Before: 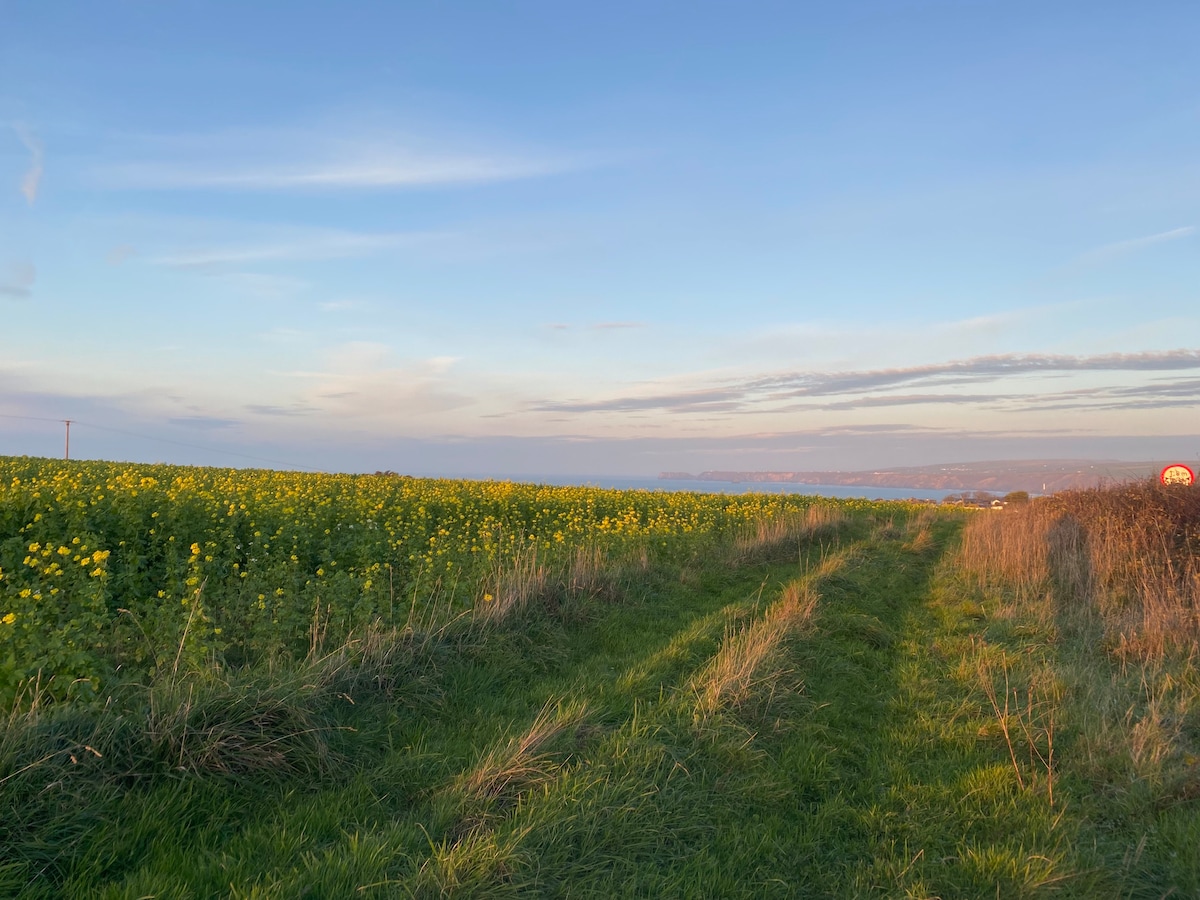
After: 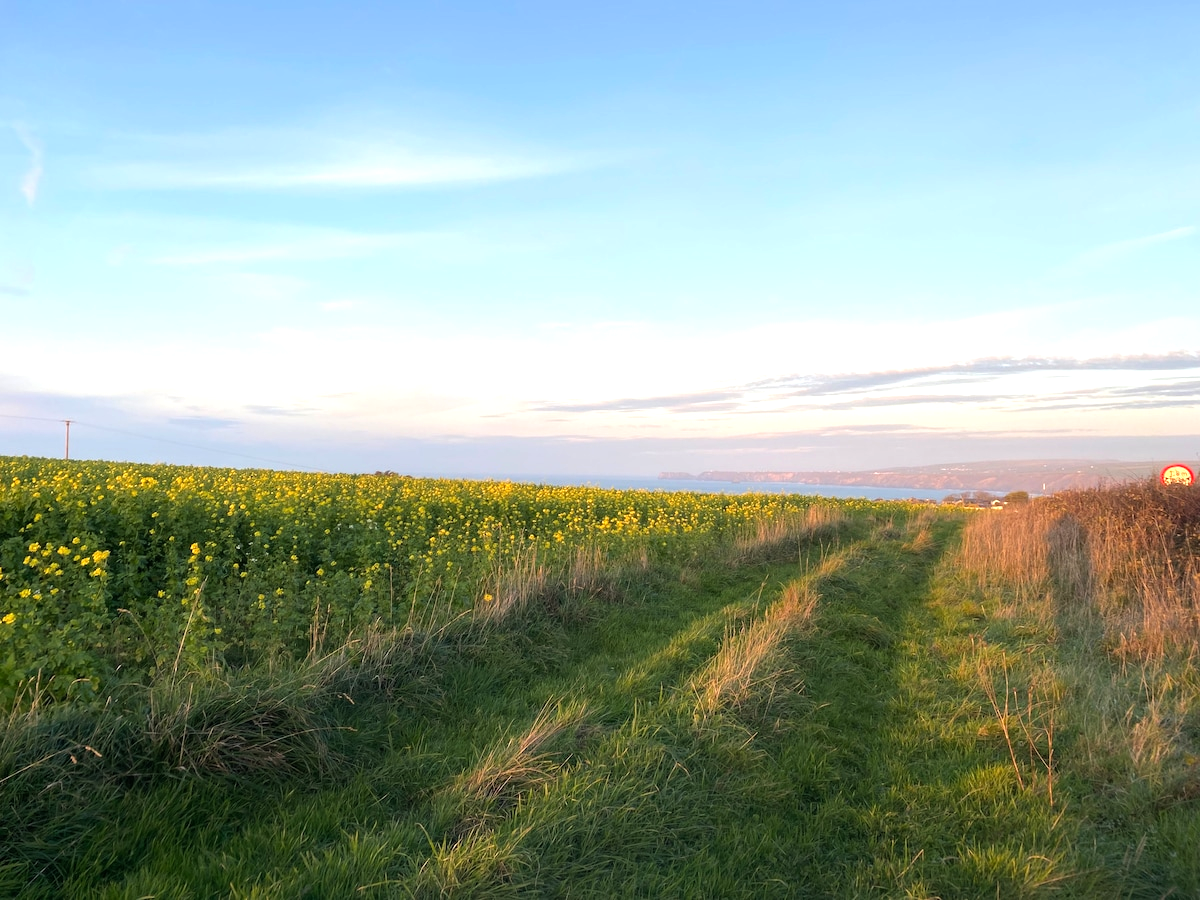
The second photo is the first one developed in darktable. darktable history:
tone equalizer: -8 EV -0.778 EV, -7 EV -0.693 EV, -6 EV -0.564 EV, -5 EV -0.391 EV, -3 EV 0.403 EV, -2 EV 0.6 EV, -1 EV 0.691 EV, +0 EV 0.772 EV
